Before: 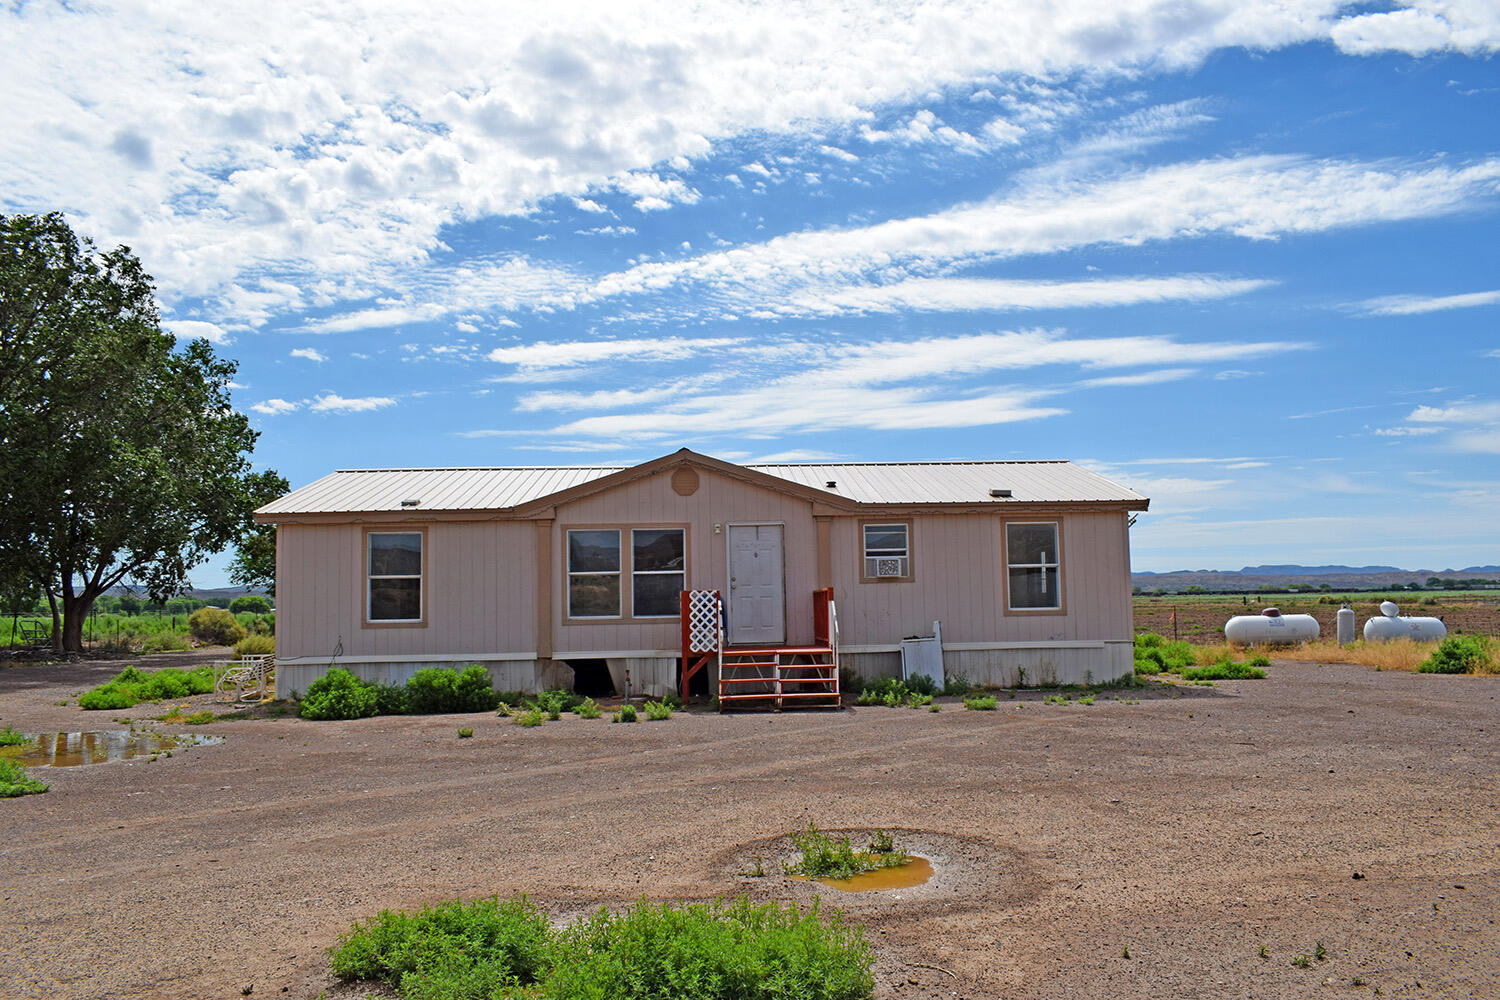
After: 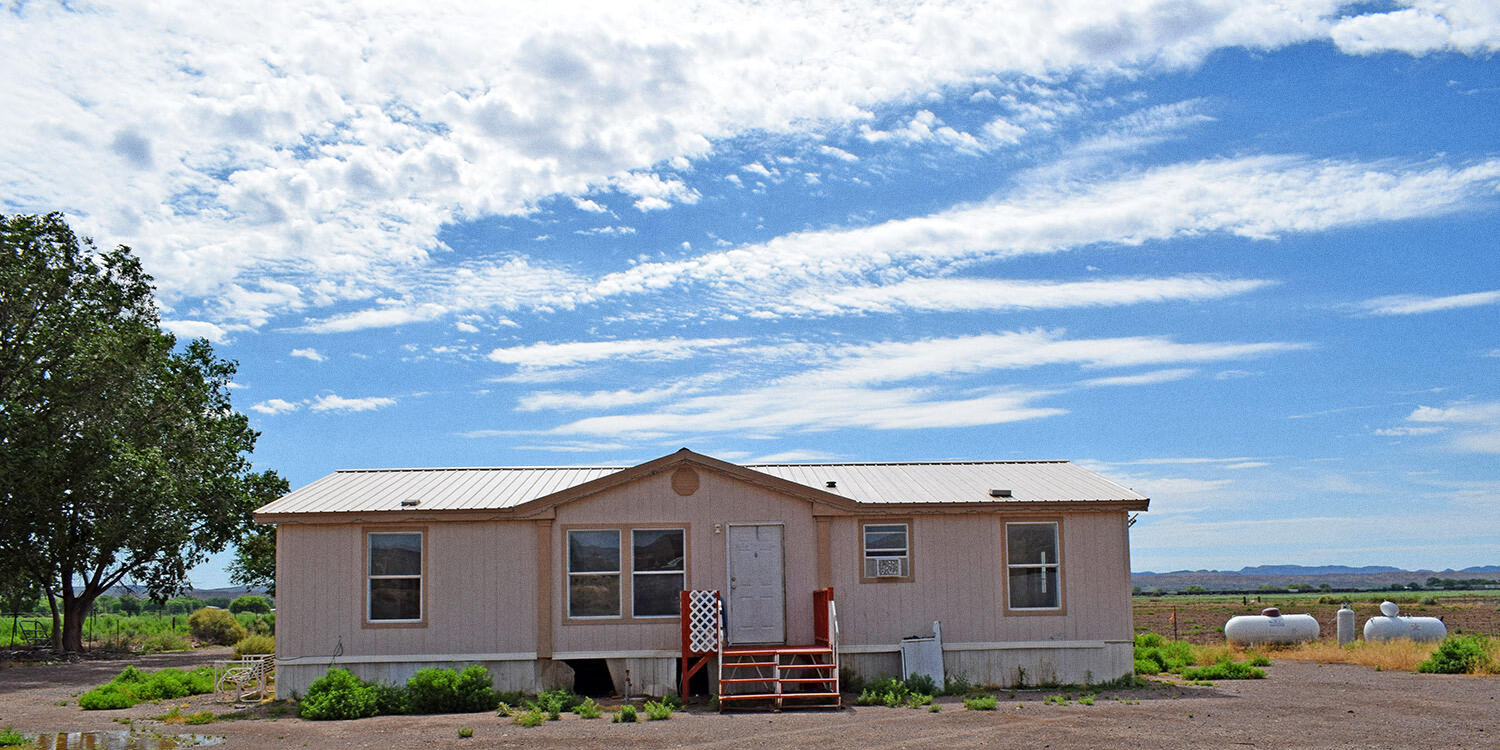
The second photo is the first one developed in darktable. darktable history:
crop: bottom 24.967%
grain: coarseness 7.08 ISO, strength 21.67%, mid-tones bias 59.58%
